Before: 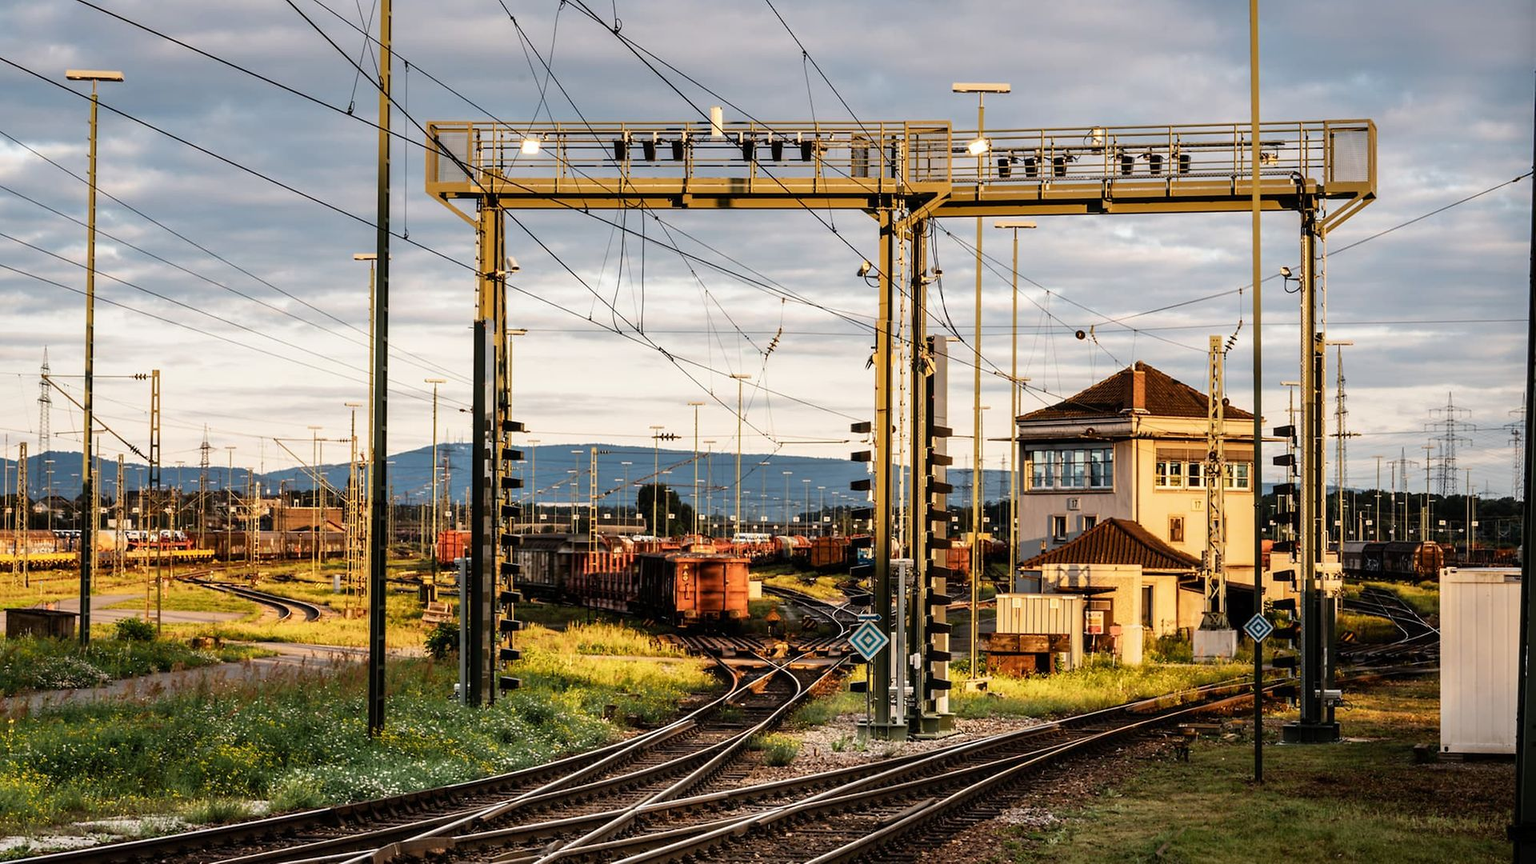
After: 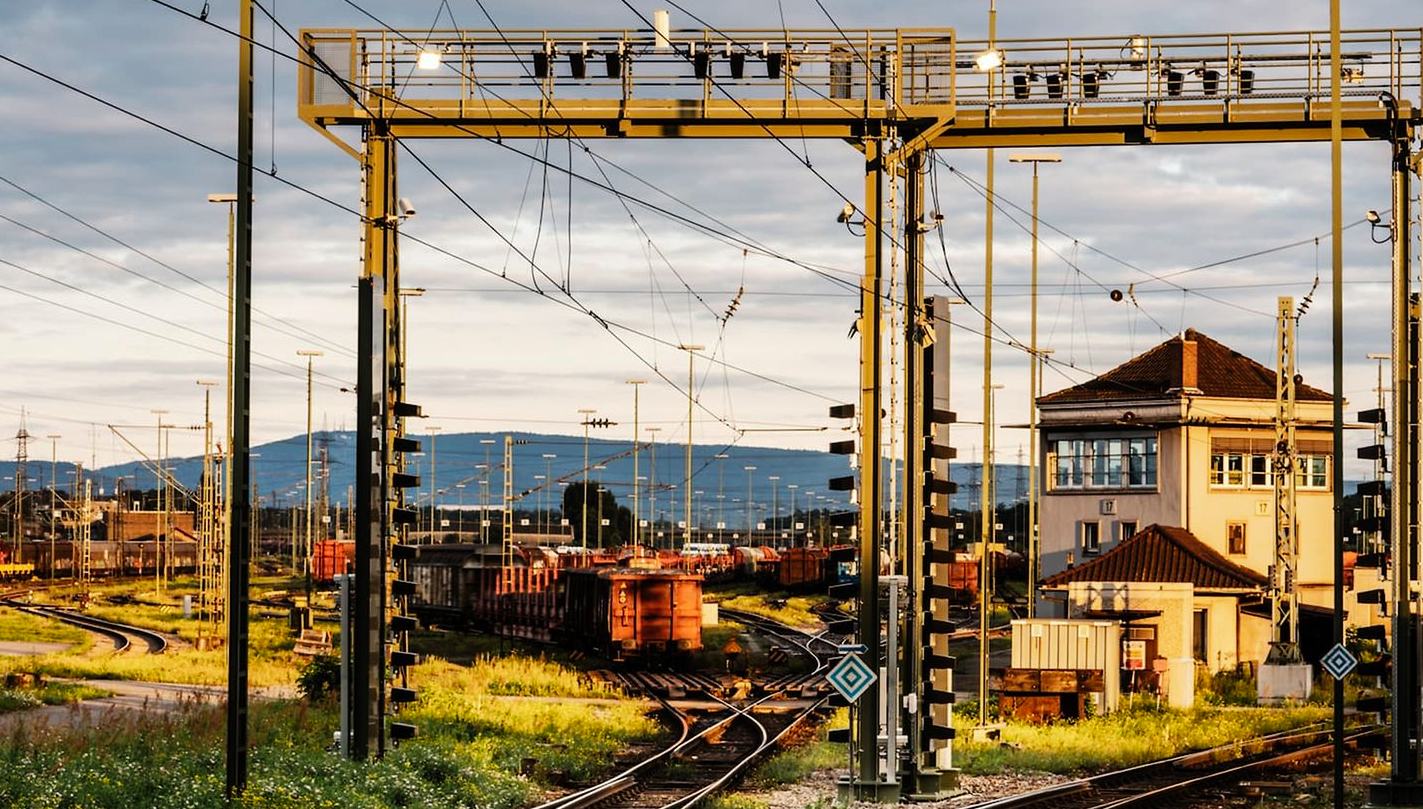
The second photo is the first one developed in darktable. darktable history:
crop and rotate: left 12.219%, top 11.398%, right 13.624%, bottom 13.662%
tone curve: curves: ch0 [(0, 0) (0.003, 0.002) (0.011, 0.009) (0.025, 0.019) (0.044, 0.031) (0.069, 0.044) (0.1, 0.061) (0.136, 0.087) (0.177, 0.127) (0.224, 0.172) (0.277, 0.226) (0.335, 0.295) (0.399, 0.367) (0.468, 0.445) (0.543, 0.536) (0.623, 0.626) (0.709, 0.717) (0.801, 0.806) (0.898, 0.889) (1, 1)], preserve colors none
